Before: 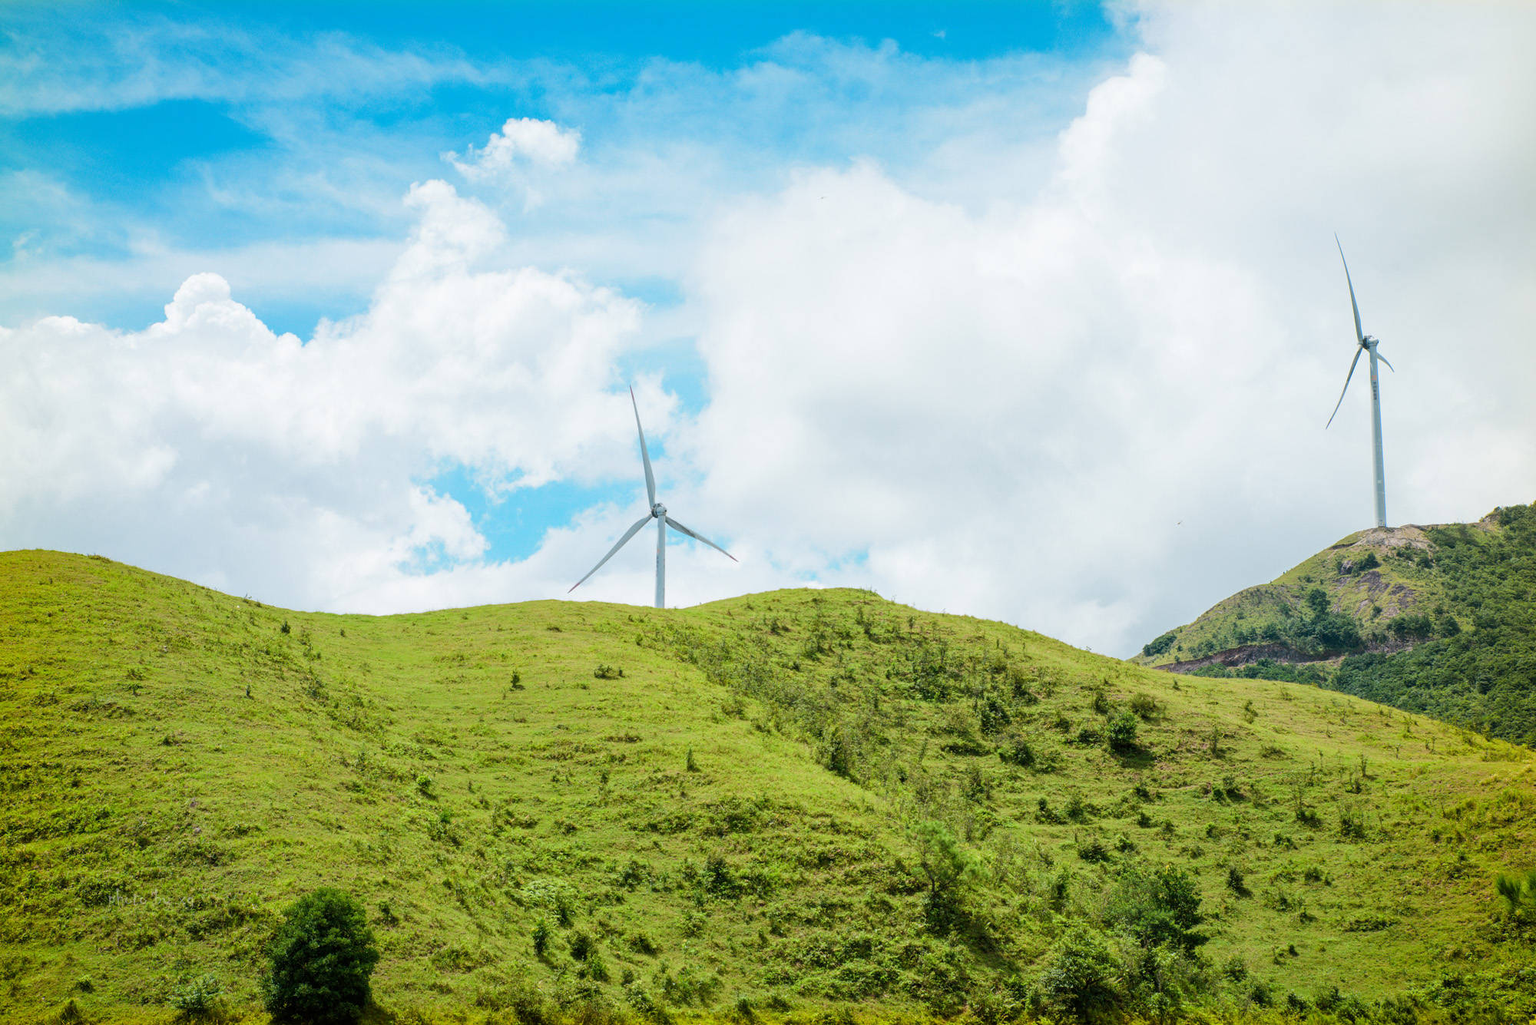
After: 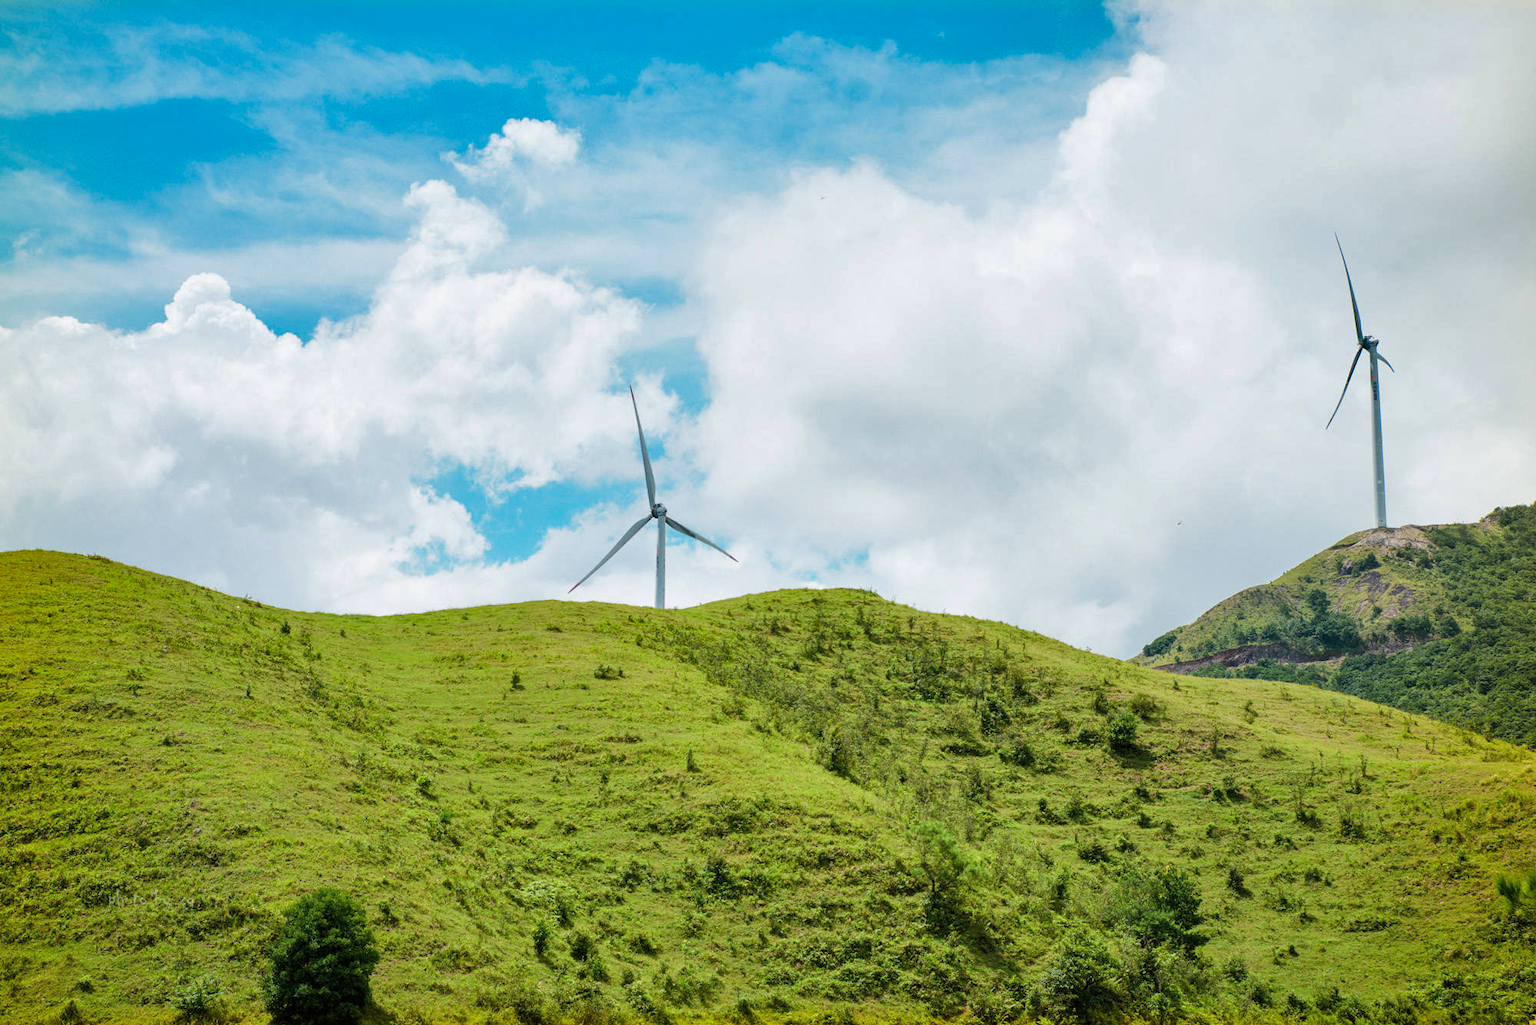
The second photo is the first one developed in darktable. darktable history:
shadows and highlights: radius 131.8, soften with gaussian
